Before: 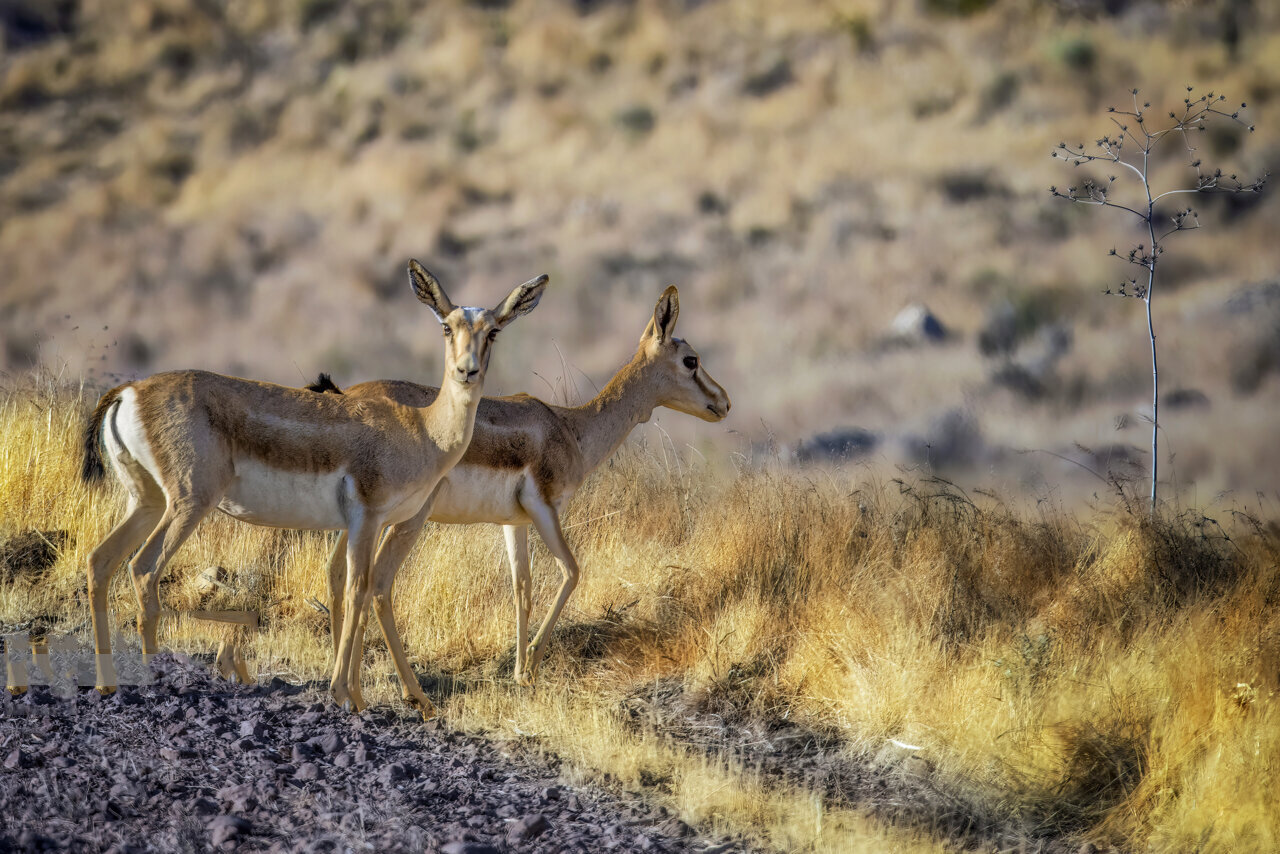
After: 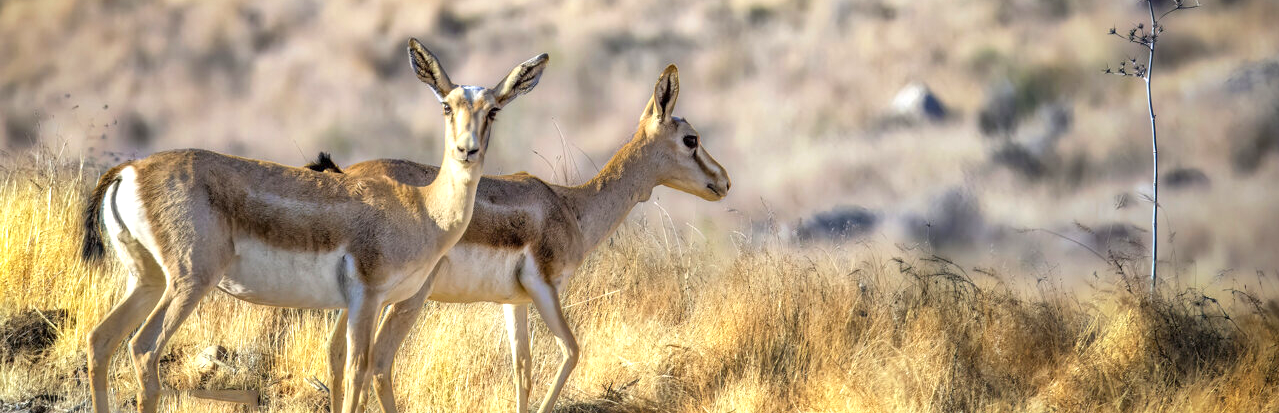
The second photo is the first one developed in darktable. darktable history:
crop and rotate: top 26.056%, bottom 25.543%
exposure: exposure 0.785 EV, compensate highlight preservation false
